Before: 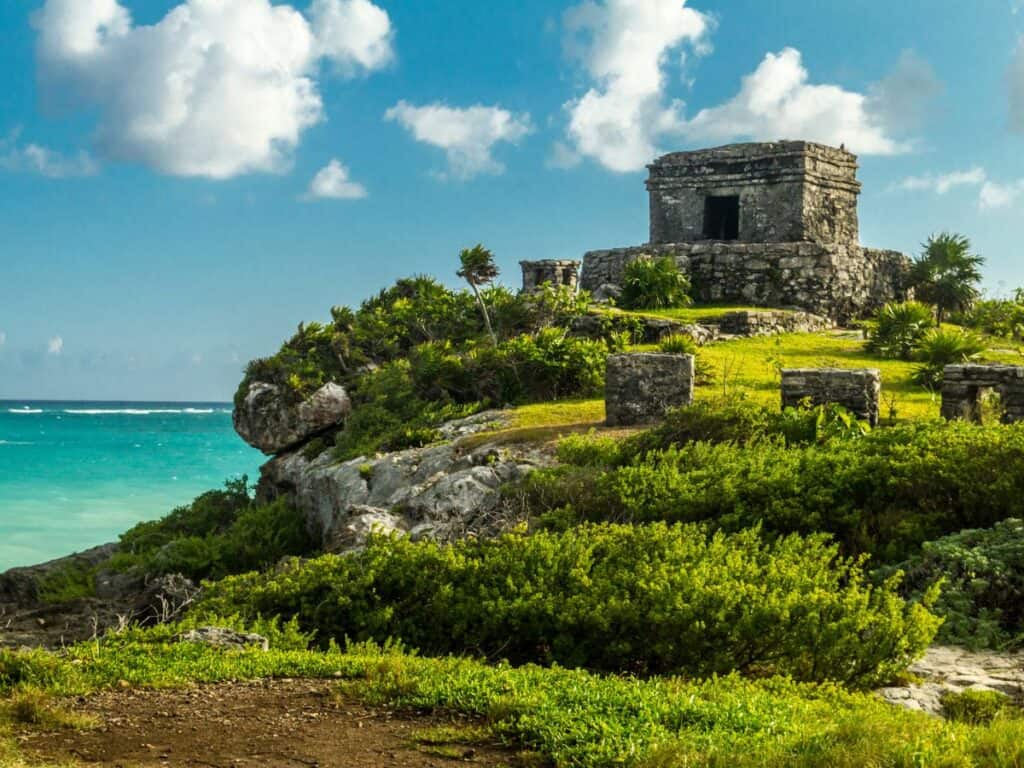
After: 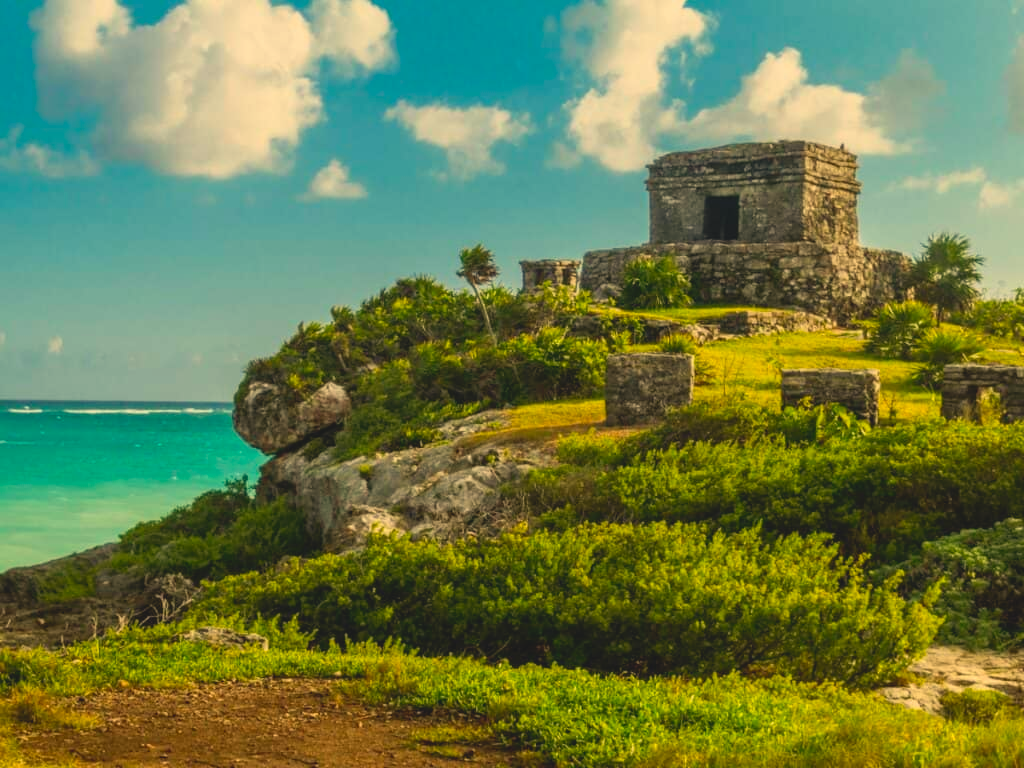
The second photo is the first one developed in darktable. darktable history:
white balance: red 1.123, blue 0.83
contrast brightness saturation: contrast -0.19, saturation 0.19
